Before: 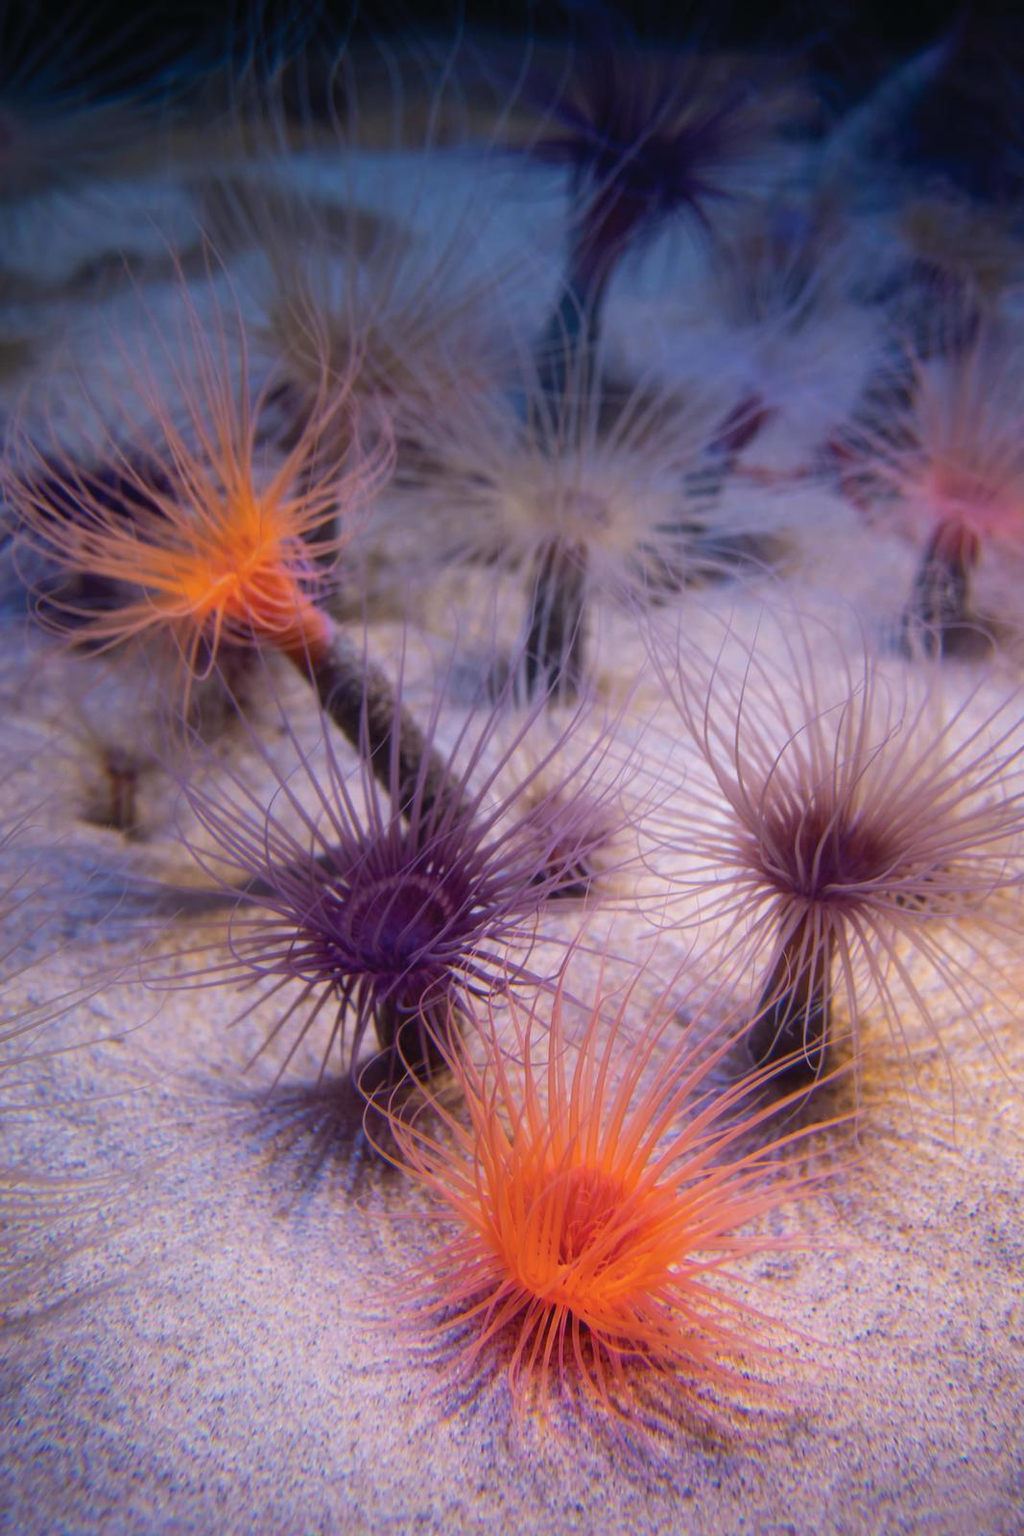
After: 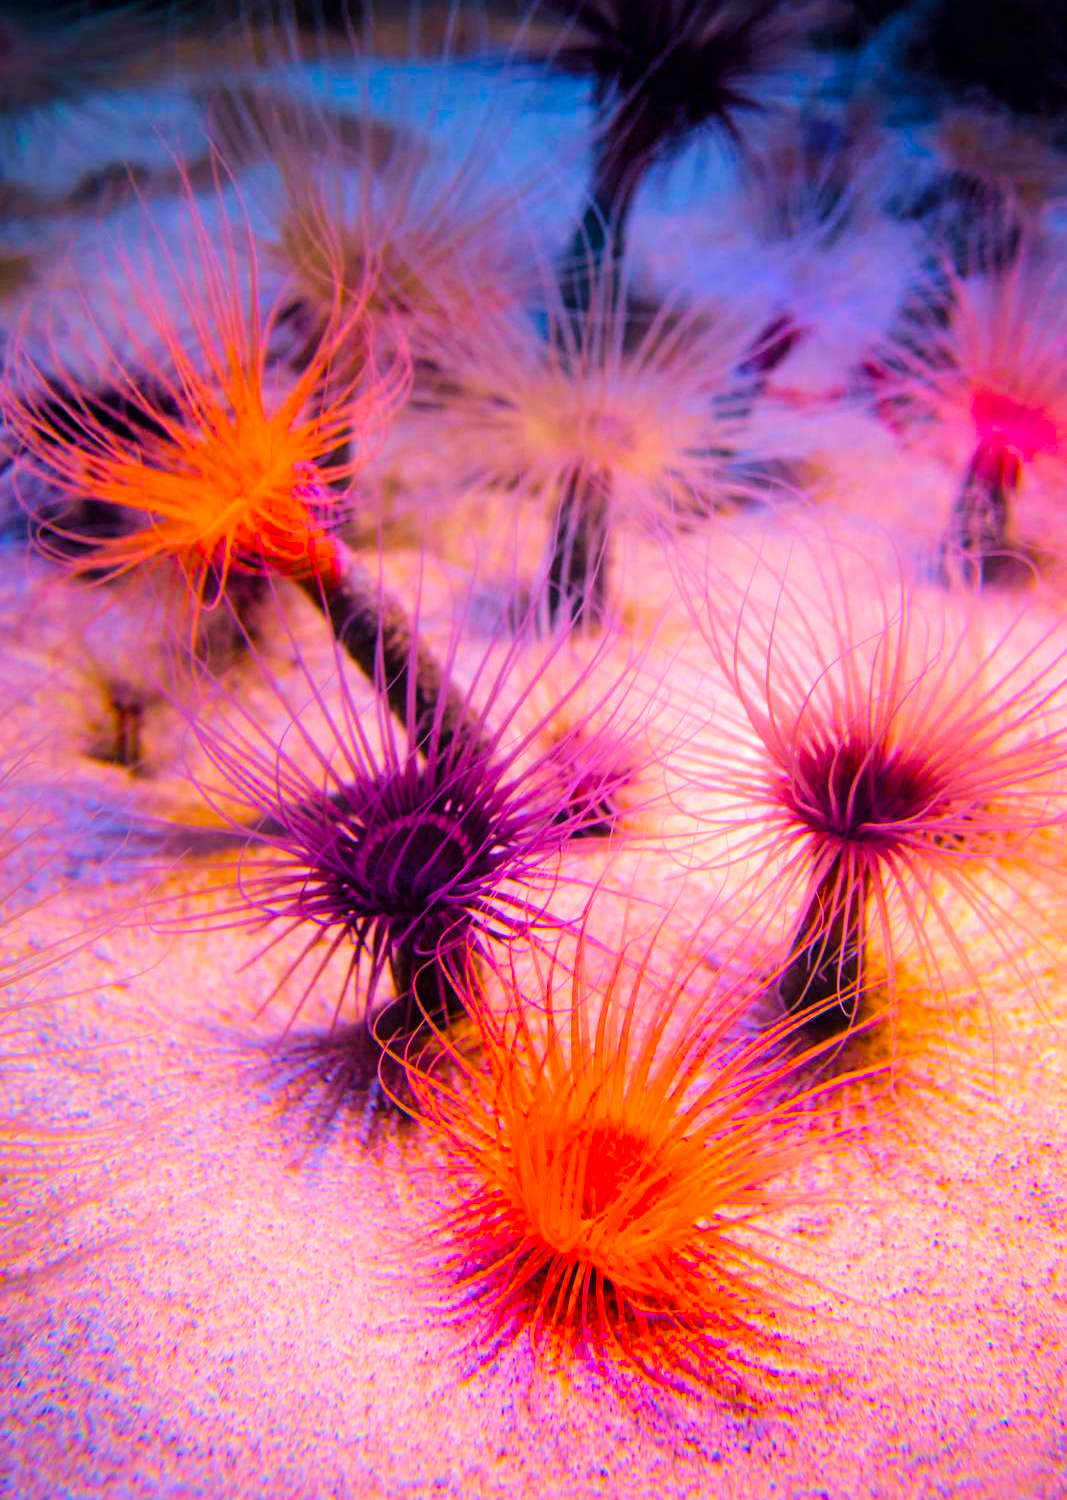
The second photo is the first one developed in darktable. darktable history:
tone curve: curves: ch0 [(0, 0) (0.004, 0) (0.133, 0.076) (0.325, 0.362) (0.879, 0.885) (1, 1)], color space Lab, linked channels, preserve colors none
velvia: on, module defaults
white balance: red 1.127, blue 0.943
base curve: curves: ch0 [(0, 0) (0.283, 0.295) (1, 1)], preserve colors none
color balance rgb: linear chroma grading › shadows 10%, linear chroma grading › highlights 10%, linear chroma grading › global chroma 15%, linear chroma grading › mid-tones 15%, perceptual saturation grading › global saturation 40%, perceptual saturation grading › highlights -25%, perceptual saturation grading › mid-tones 35%, perceptual saturation grading › shadows 35%, perceptual brilliance grading › global brilliance 11.29%, global vibrance 11.29%
color calibration: x 0.342, y 0.356, temperature 5122 K
crop and rotate: top 6.25%
